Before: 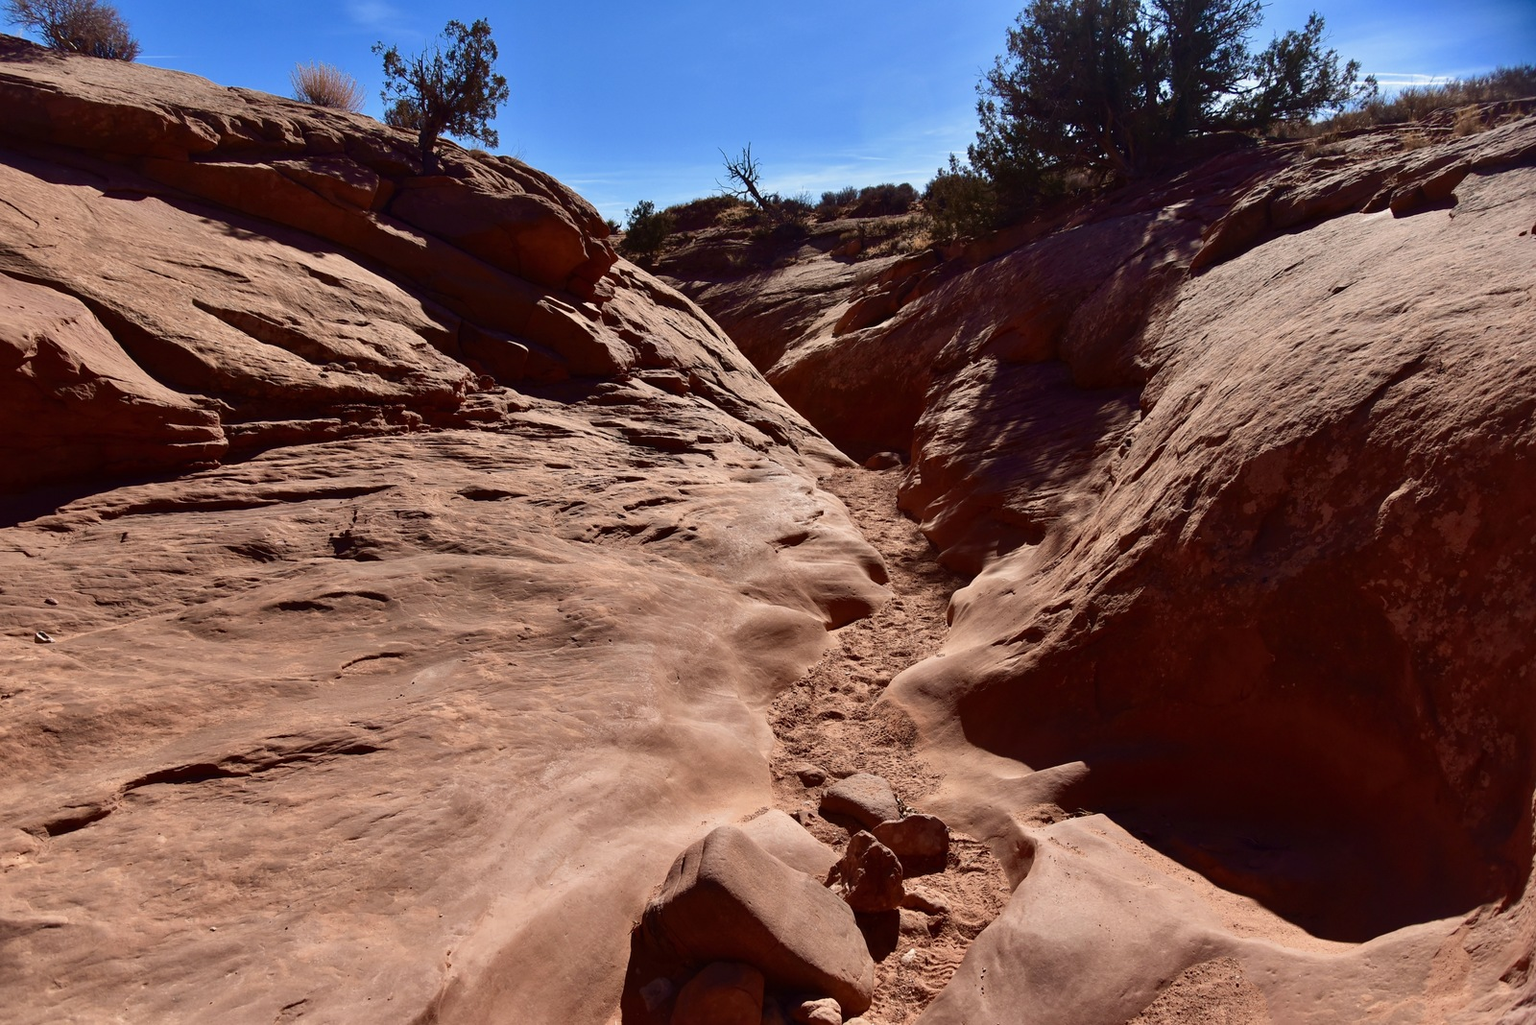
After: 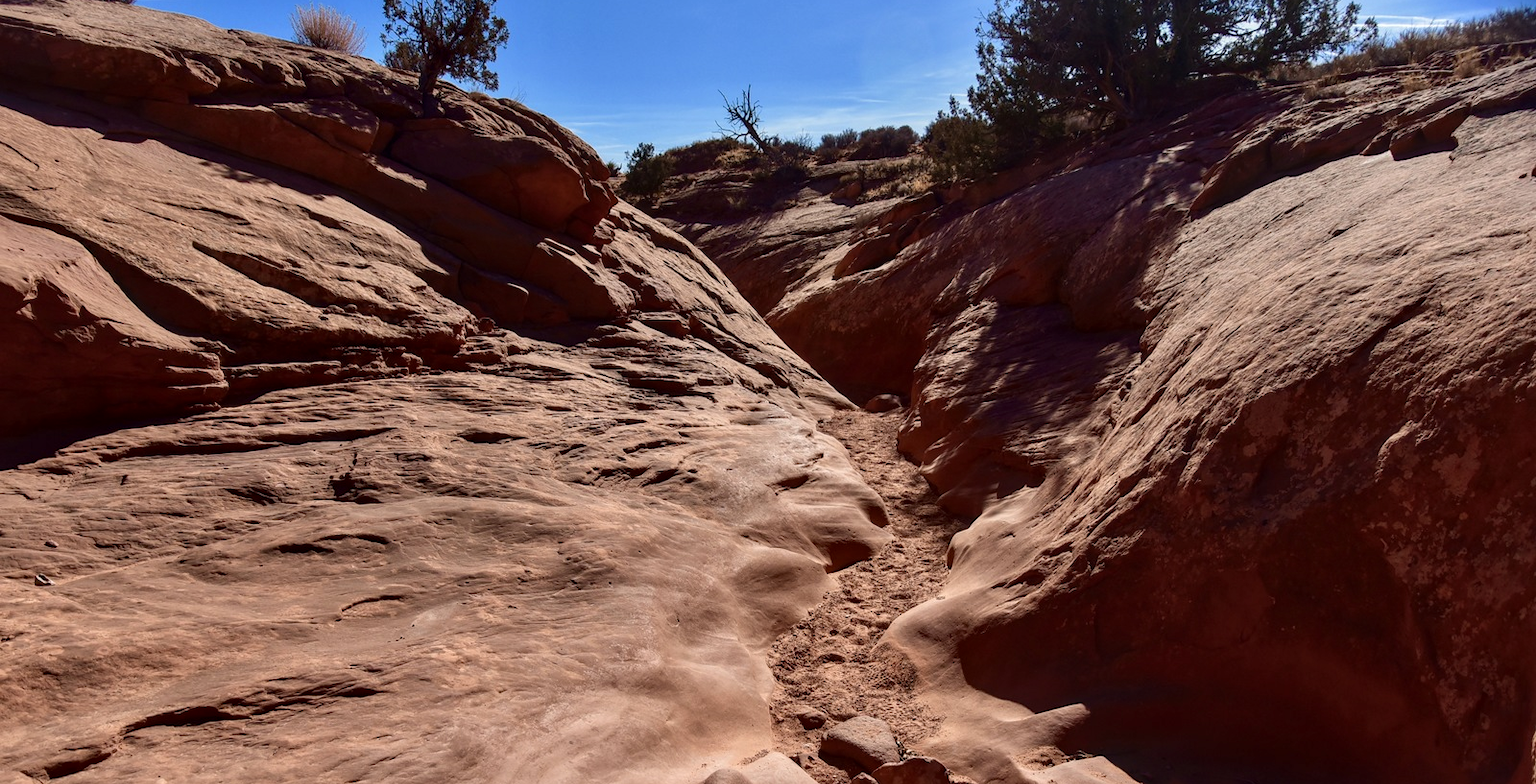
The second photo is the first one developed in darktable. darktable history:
crop: top 5.709%, bottom 17.772%
local contrast: on, module defaults
